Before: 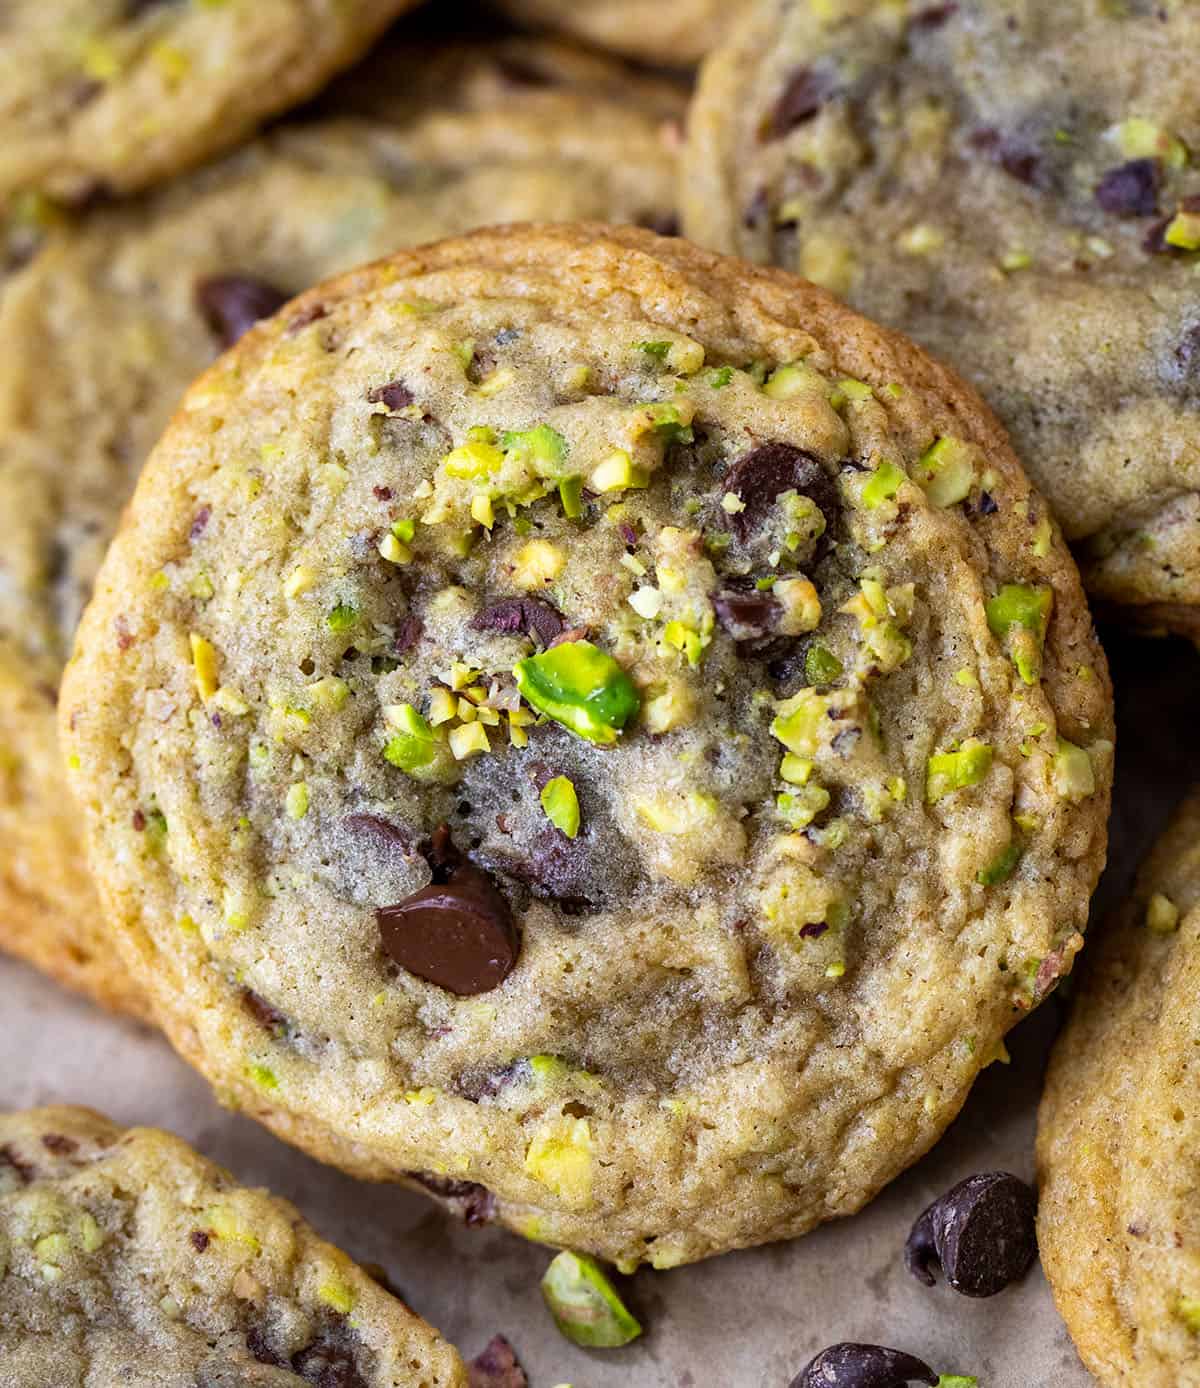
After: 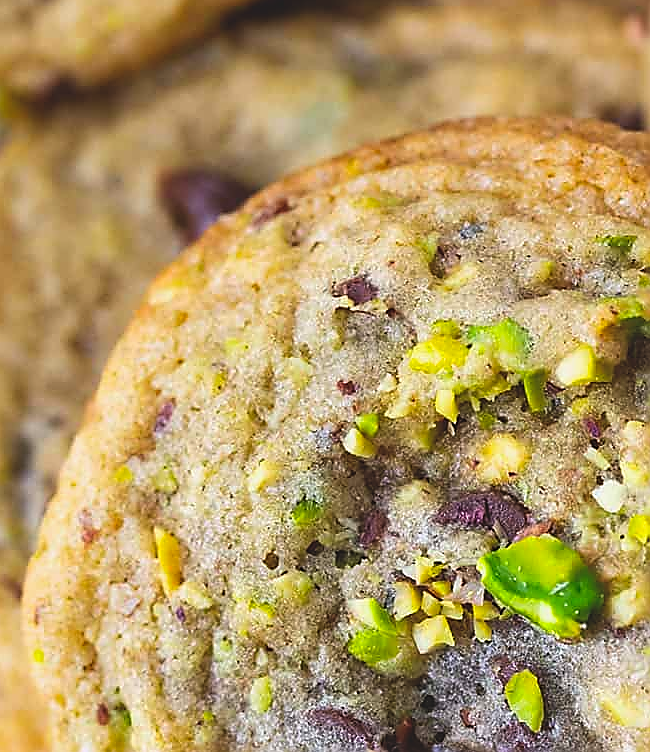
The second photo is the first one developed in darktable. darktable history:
tone equalizer: on, module defaults
crop and rotate: left 3.03%, top 7.677%, right 42.785%, bottom 38.096%
exposure: black level correction -0.015, exposure -0.136 EV, compensate exposure bias true, compensate highlight preservation false
sharpen: radius 1.376, amount 1.256, threshold 0.828
